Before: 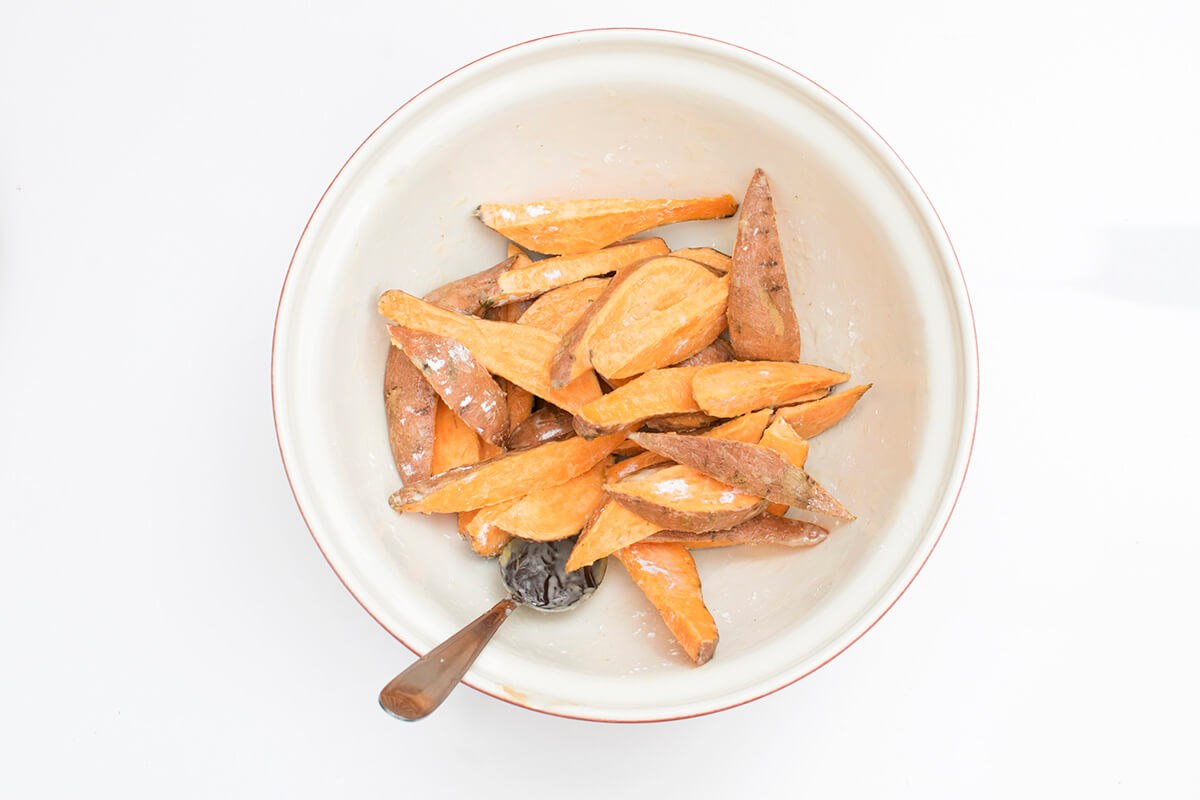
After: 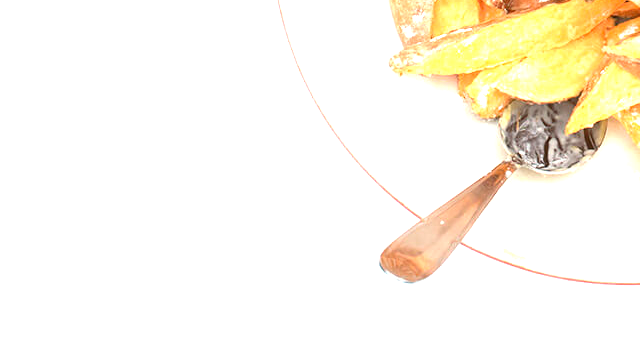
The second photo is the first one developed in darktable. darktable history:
crop and rotate: top 54.778%, right 46.61%, bottom 0.159%
exposure: black level correction 0, exposure 1.173 EV, compensate exposure bias true, compensate highlight preservation false
